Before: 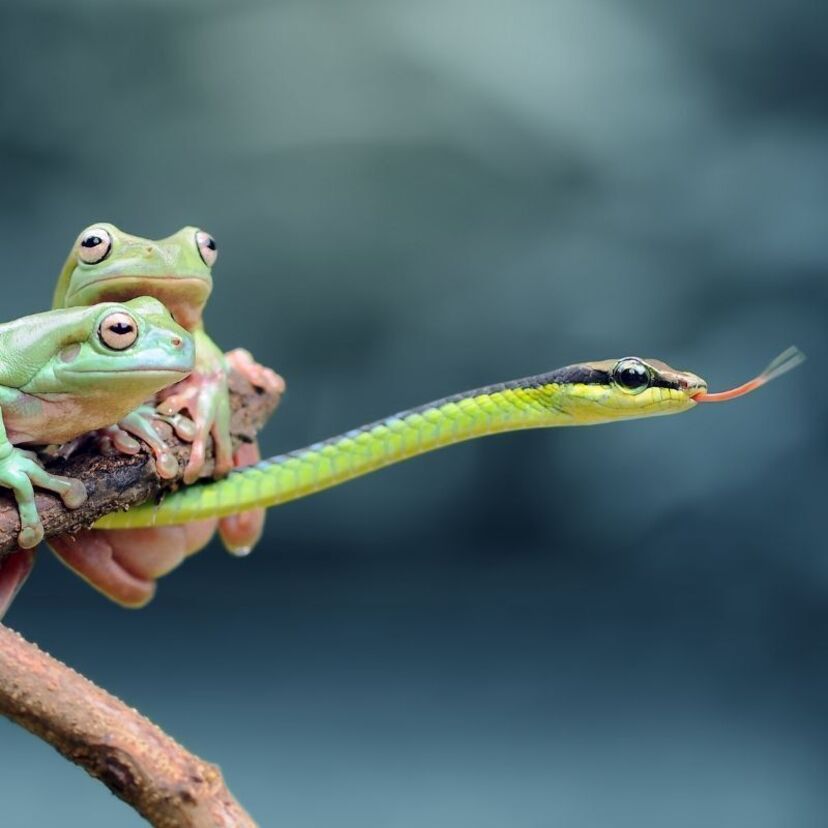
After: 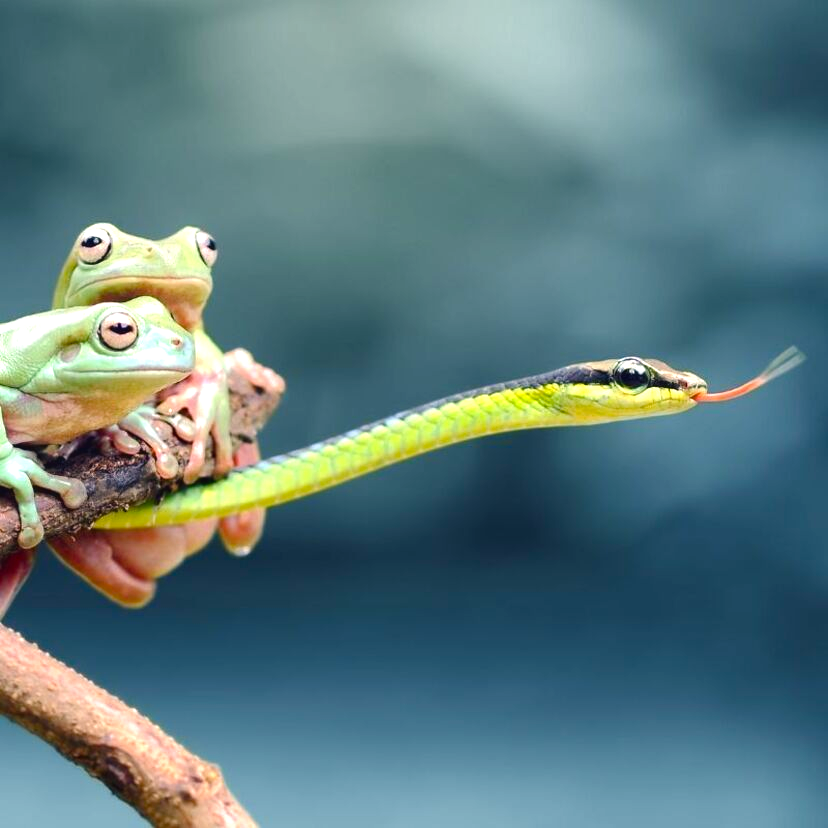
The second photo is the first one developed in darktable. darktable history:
color balance rgb: highlights gain › chroma 1.358%, highlights gain › hue 51.68°, global offset › luminance 0.271%, perceptual saturation grading › global saturation 20%, perceptual saturation grading › highlights -24.932%, perceptual saturation grading › shadows 25.083%, perceptual brilliance grading › global brilliance 17.531%
